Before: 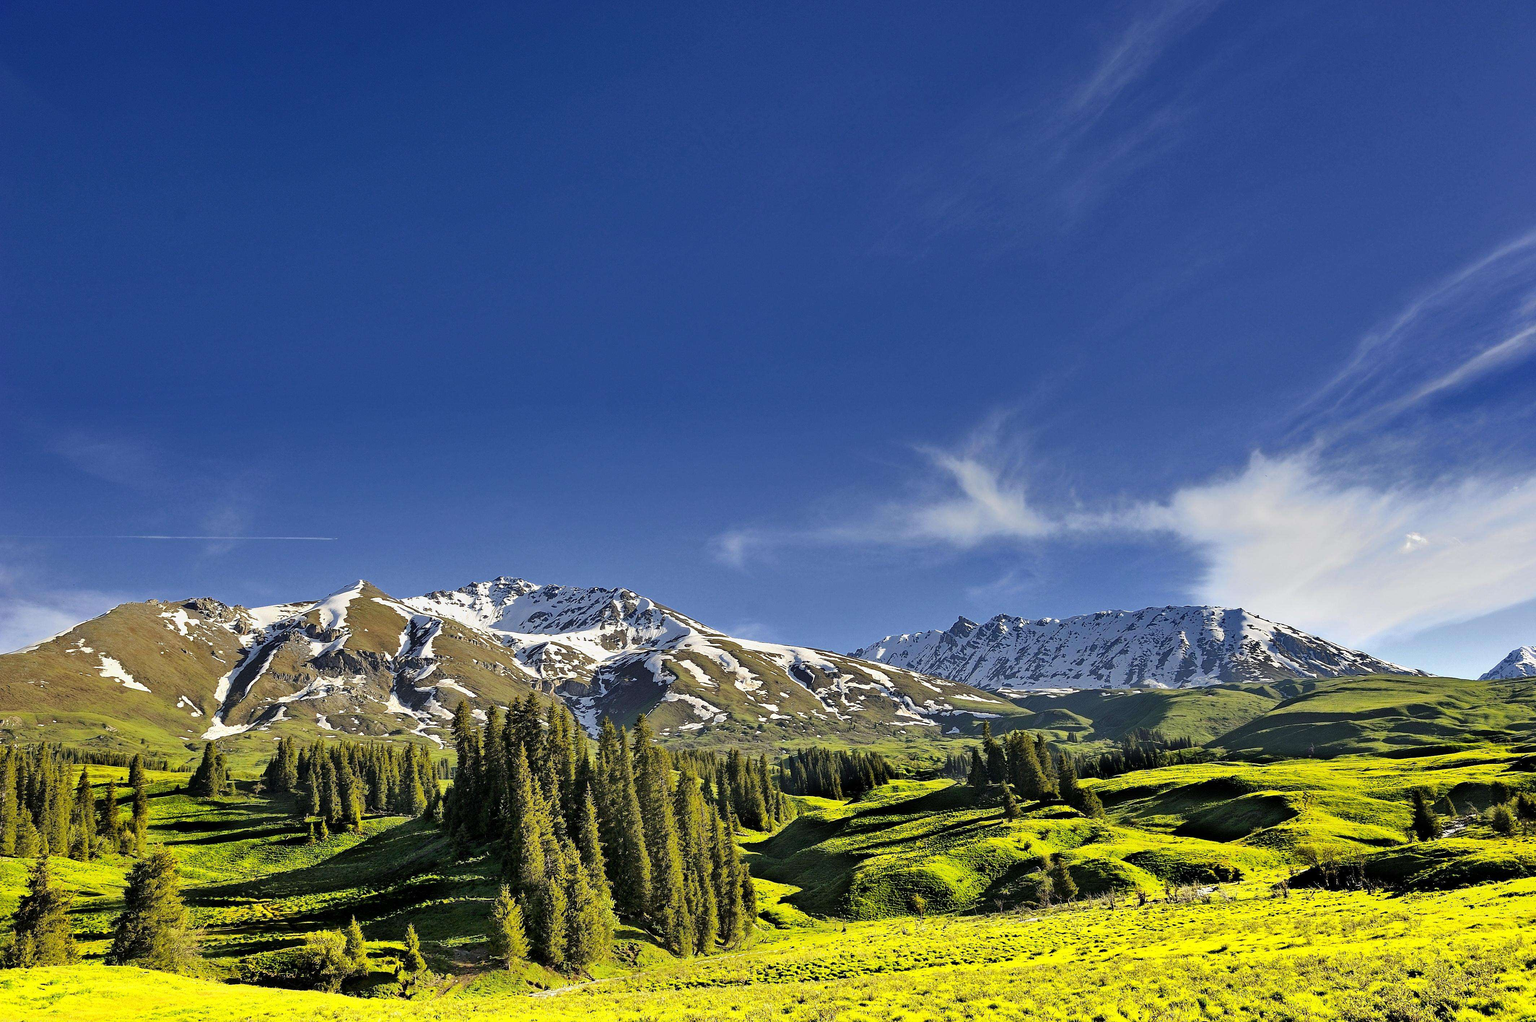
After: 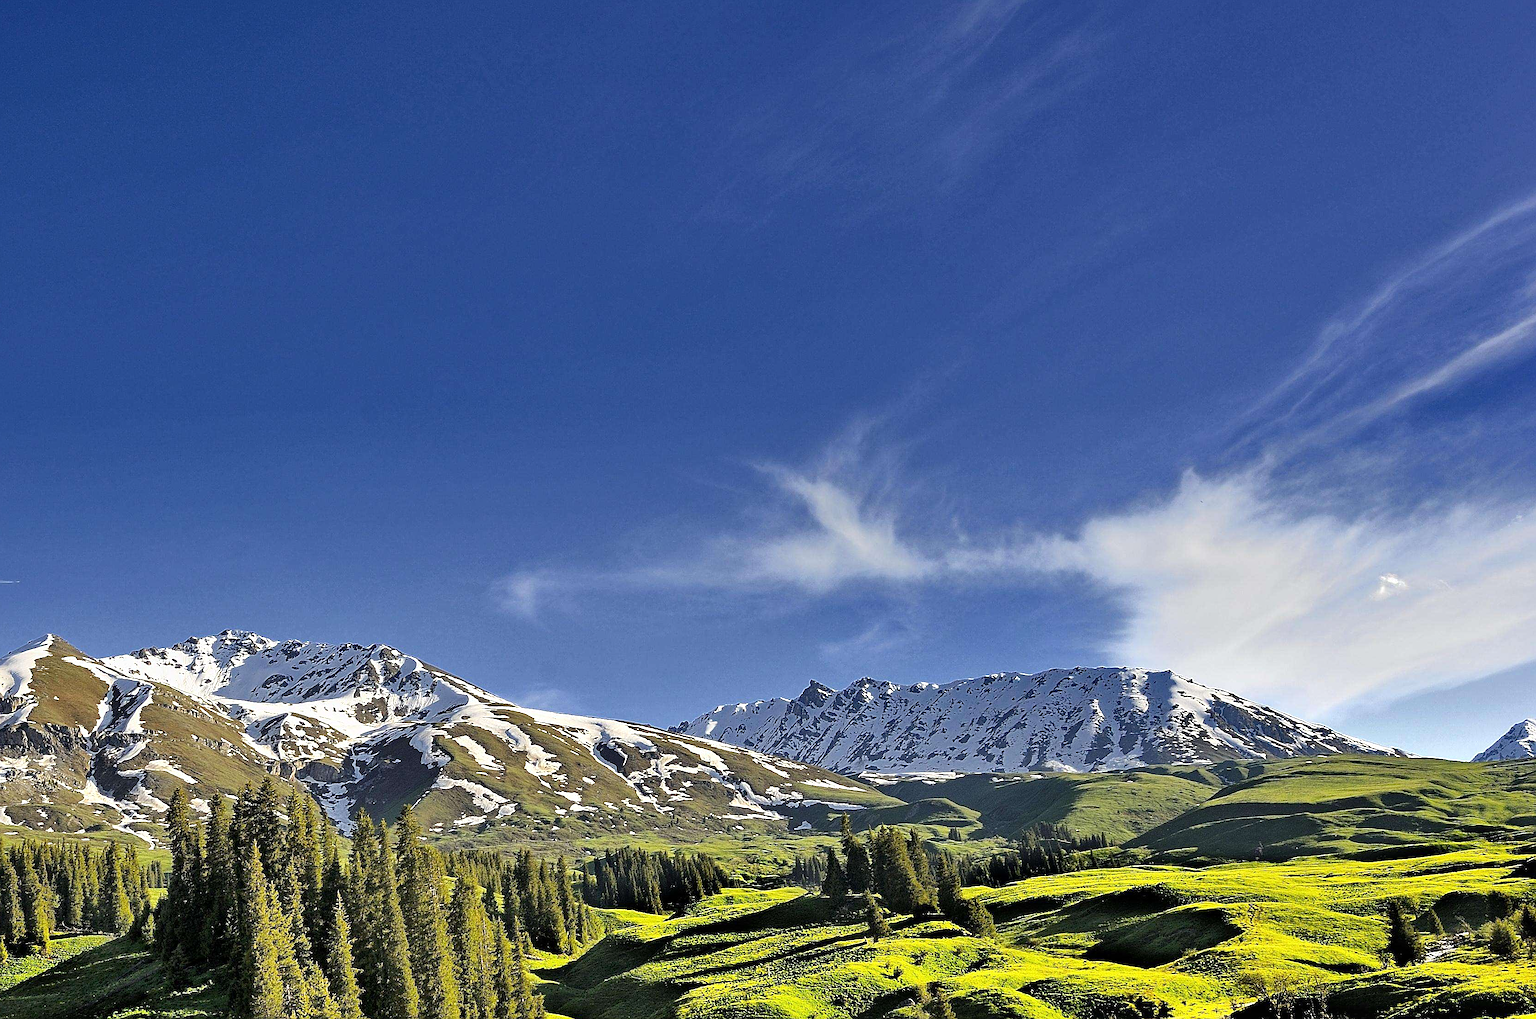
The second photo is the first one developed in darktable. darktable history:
exposure: black level correction -0.001, exposure 0.08 EV, compensate highlight preservation false
local contrast: mode bilateral grid, contrast 20, coarseness 50, detail 120%, midtone range 0.2
sharpen: on, module defaults
crop and rotate: left 20.986%, top 8.032%, right 0.438%, bottom 13.566%
